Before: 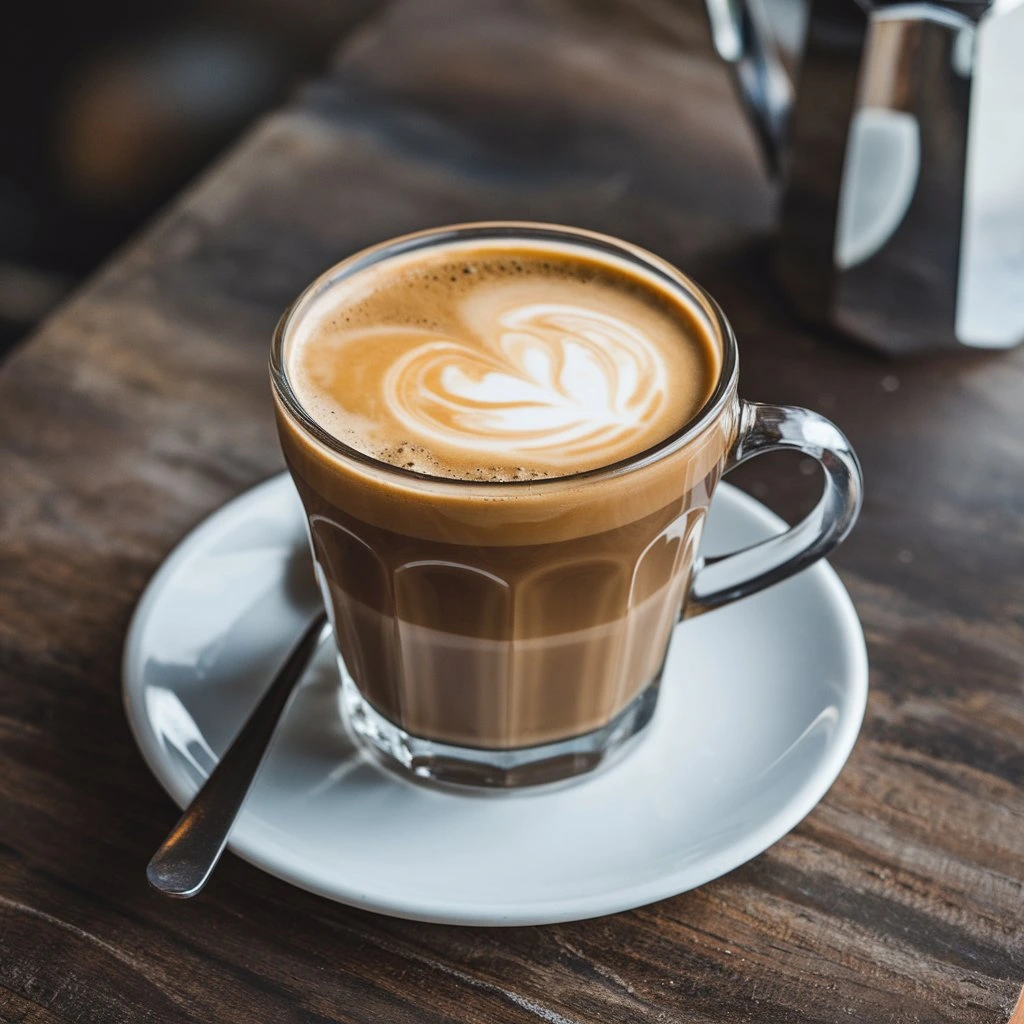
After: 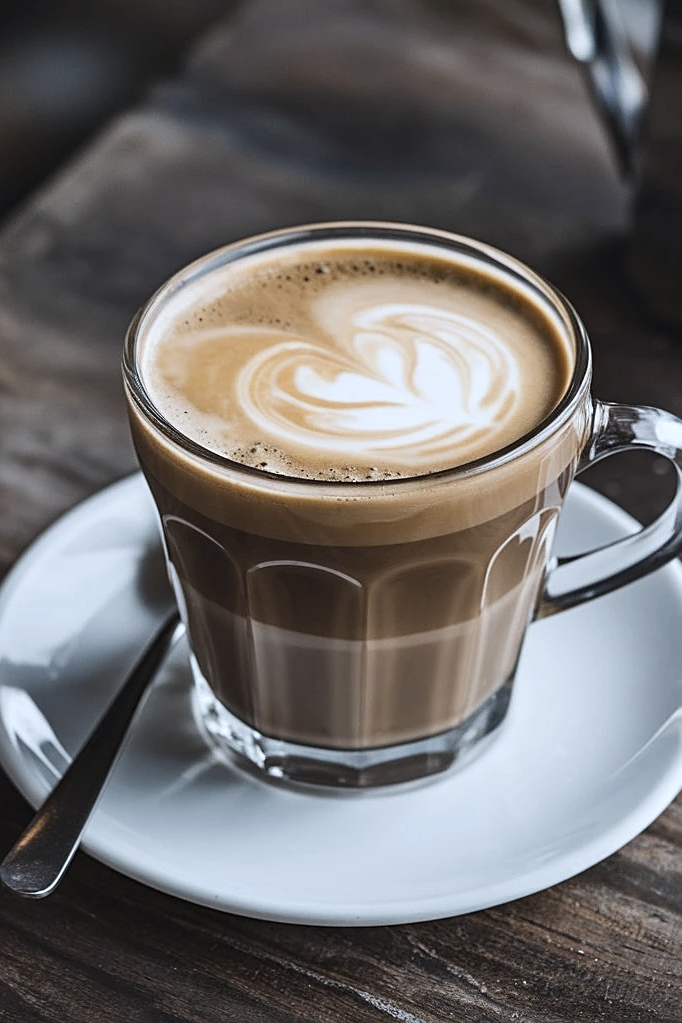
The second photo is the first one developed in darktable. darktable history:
crop and rotate: left 14.385%, right 18.948%
sharpen: on, module defaults
white balance: red 0.954, blue 1.079
contrast brightness saturation: contrast 0.1, saturation -0.36
